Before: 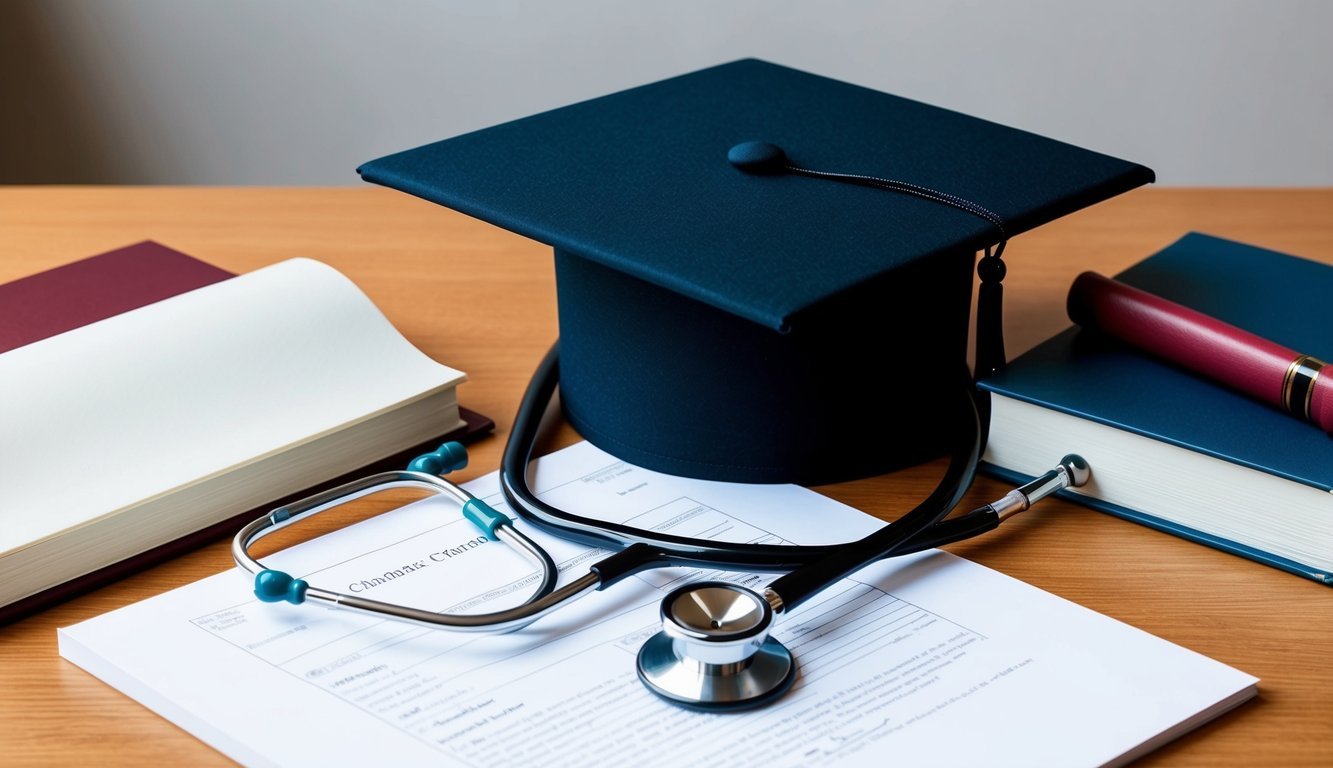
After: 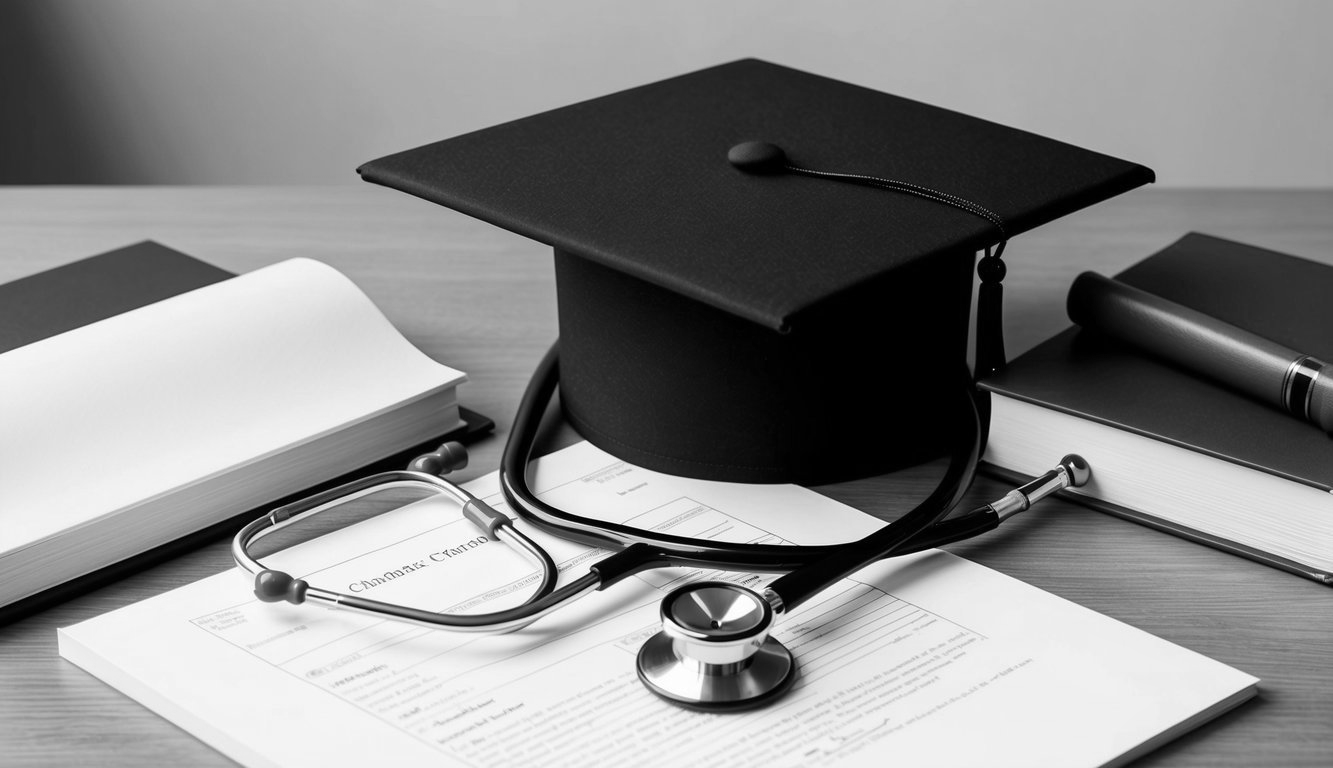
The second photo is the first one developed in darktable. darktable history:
white balance: red 1.004, blue 1.024
monochrome: a -3.63, b -0.465
